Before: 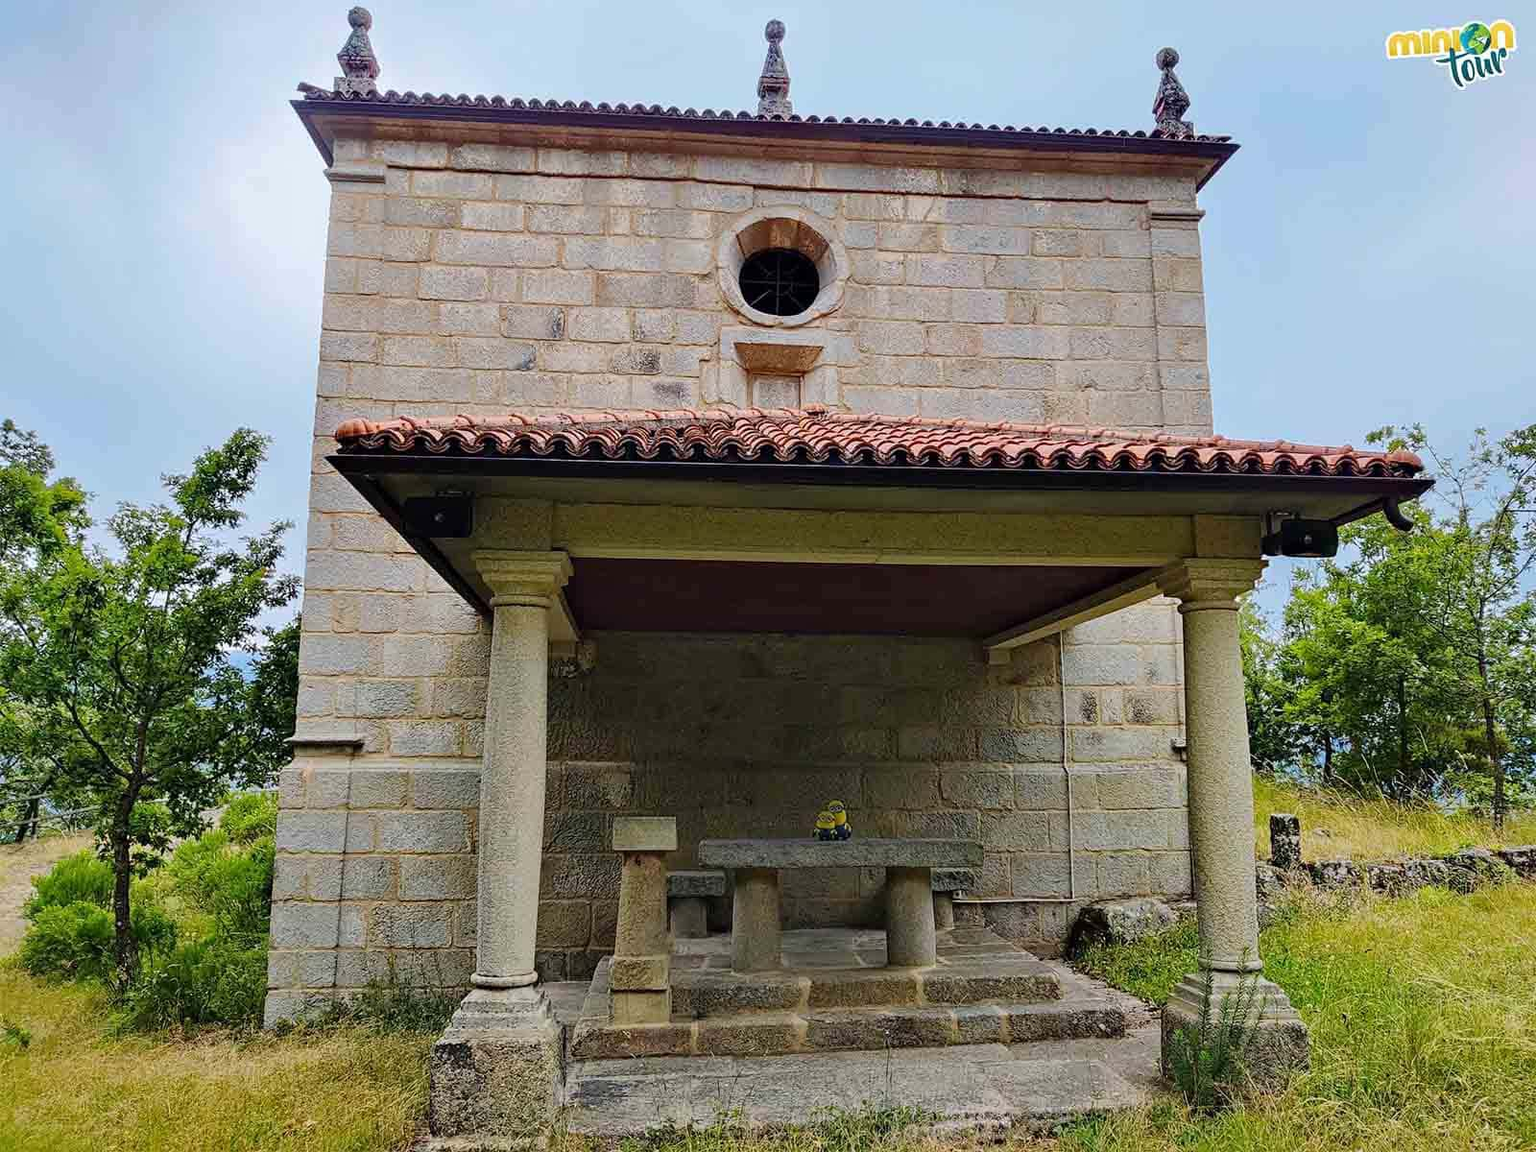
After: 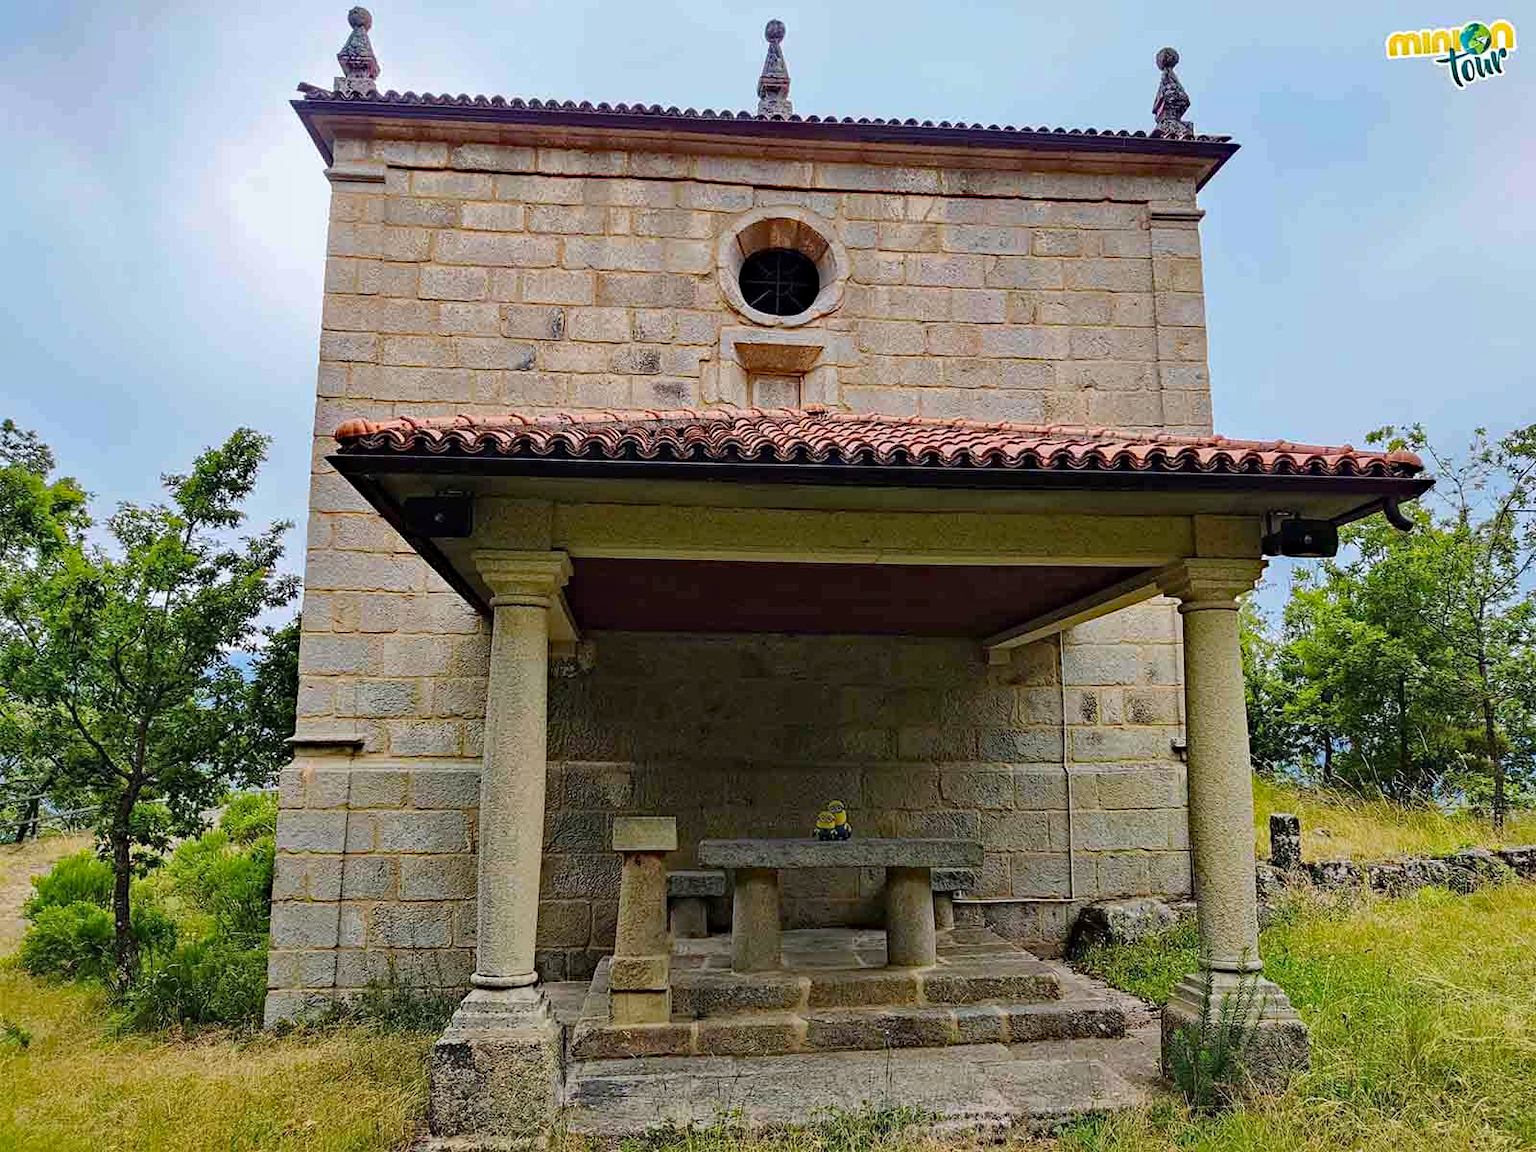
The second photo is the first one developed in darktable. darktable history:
haze removal: strength 0.4, distance 0.22, compatibility mode true, adaptive false | blend: blend mode normal, opacity 85%; mask: uniform (no mask)
